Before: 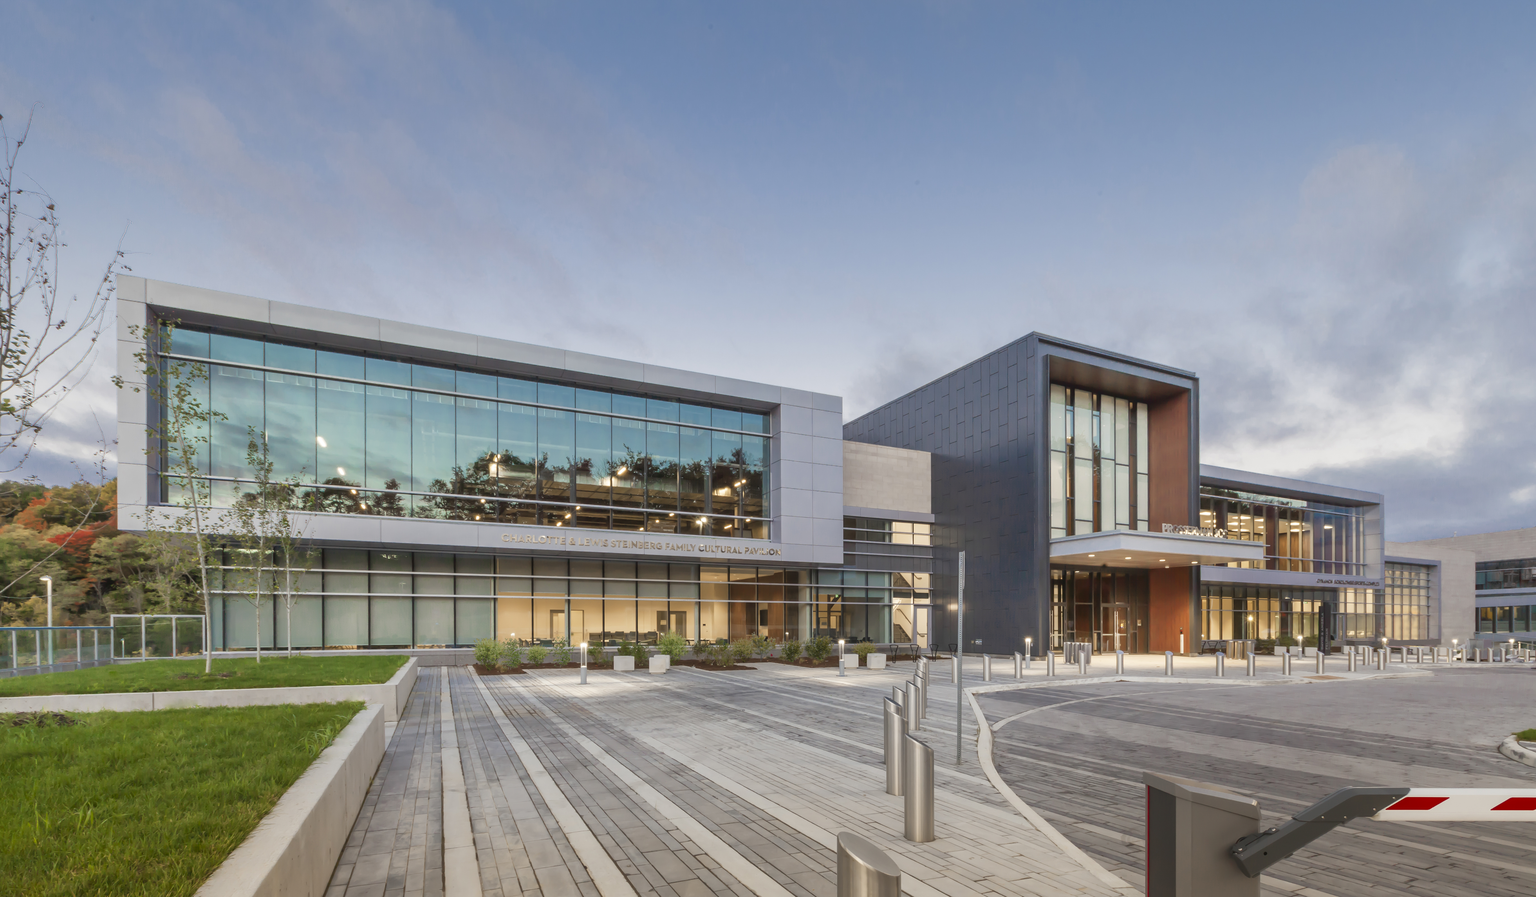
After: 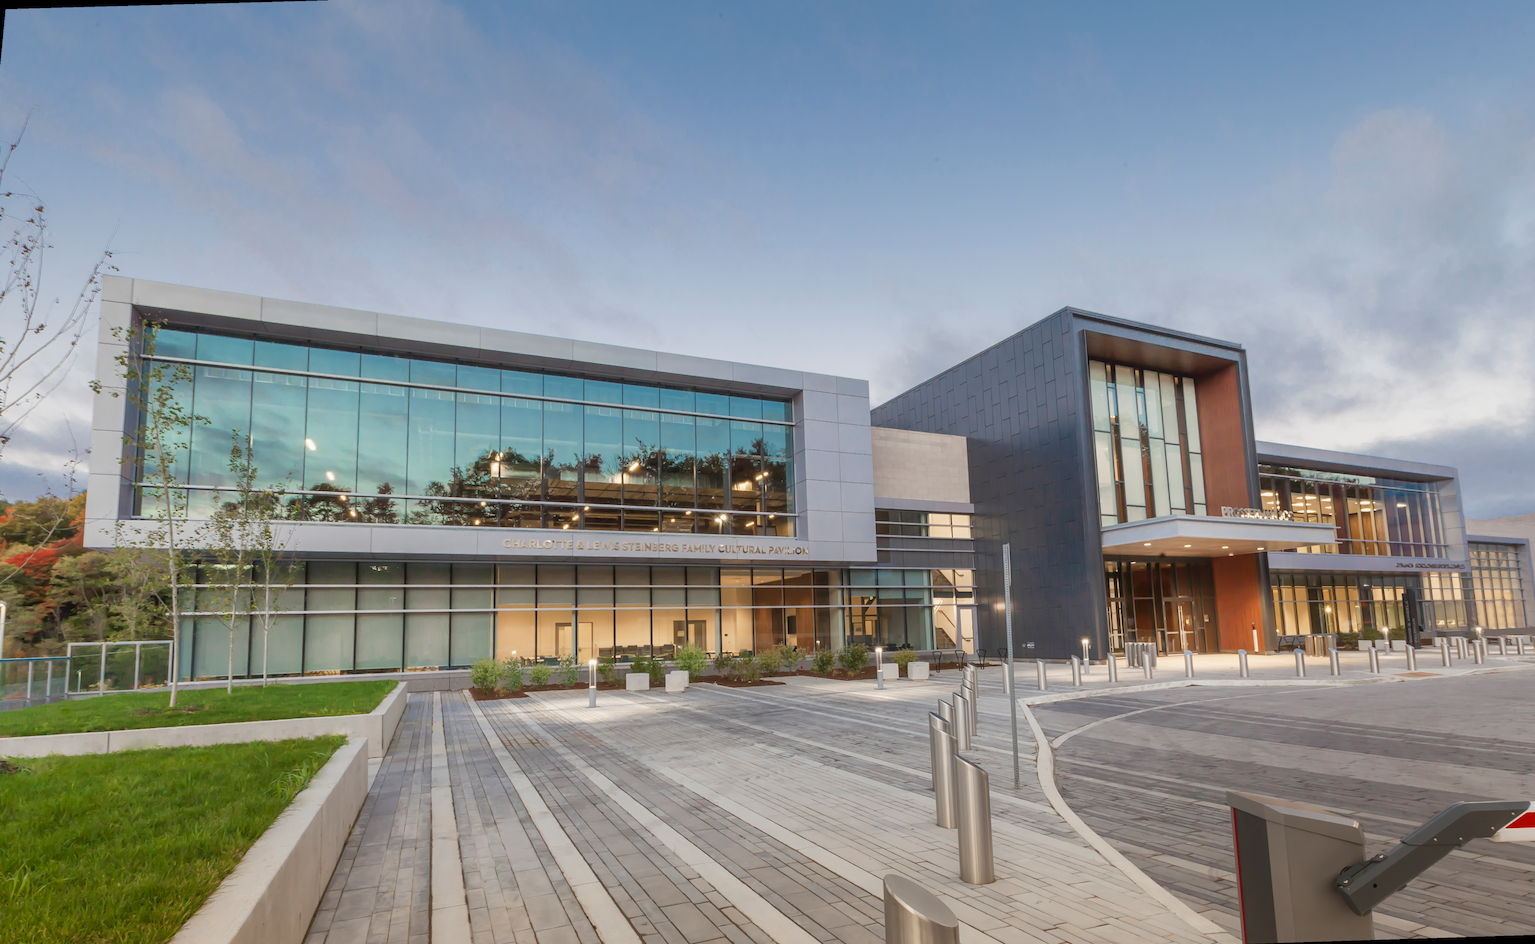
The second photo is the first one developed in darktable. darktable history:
contrast equalizer: y [[0.5, 0.5, 0.468, 0.5, 0.5, 0.5], [0.5 ×6], [0.5 ×6], [0 ×6], [0 ×6]]
rotate and perspective: rotation -1.68°, lens shift (vertical) -0.146, crop left 0.049, crop right 0.912, crop top 0.032, crop bottom 0.96
